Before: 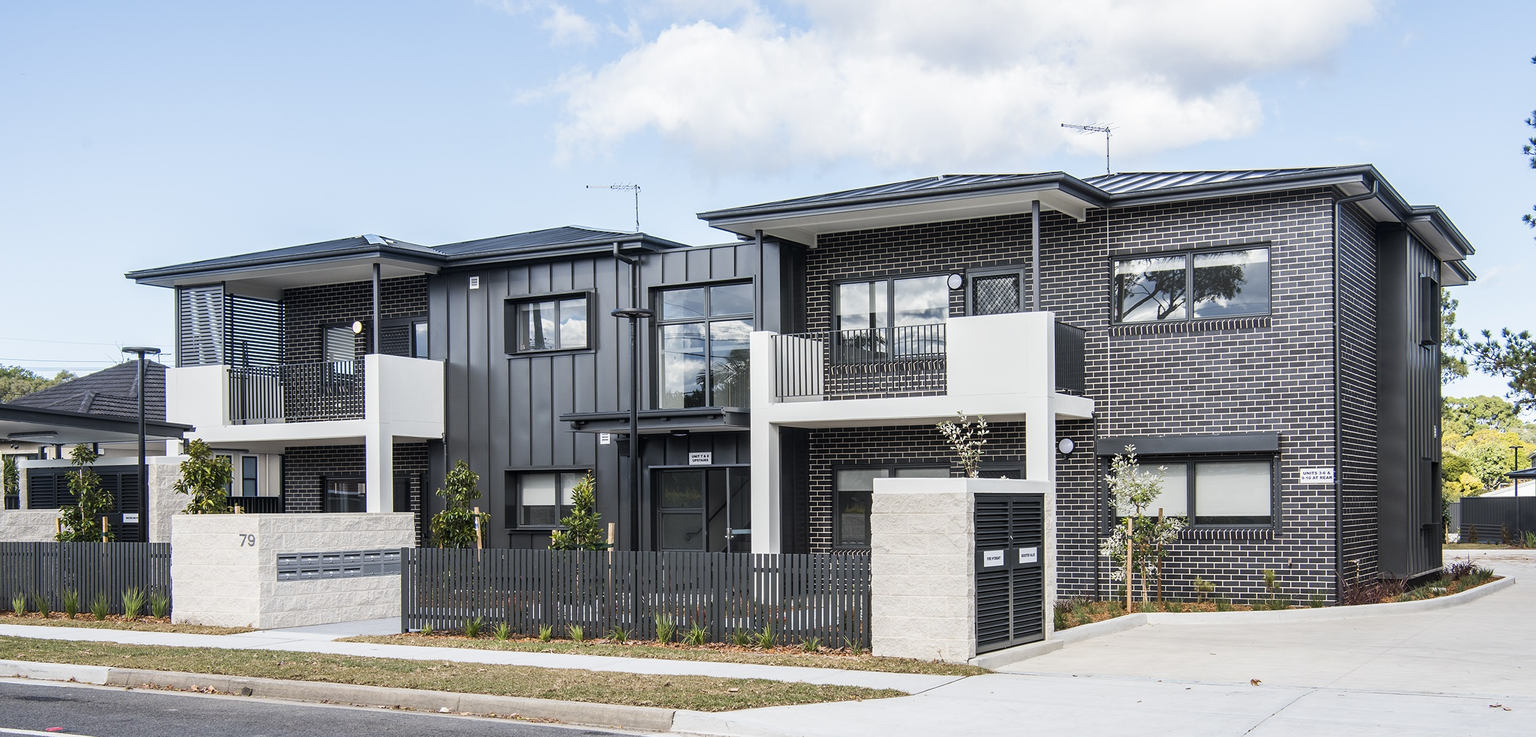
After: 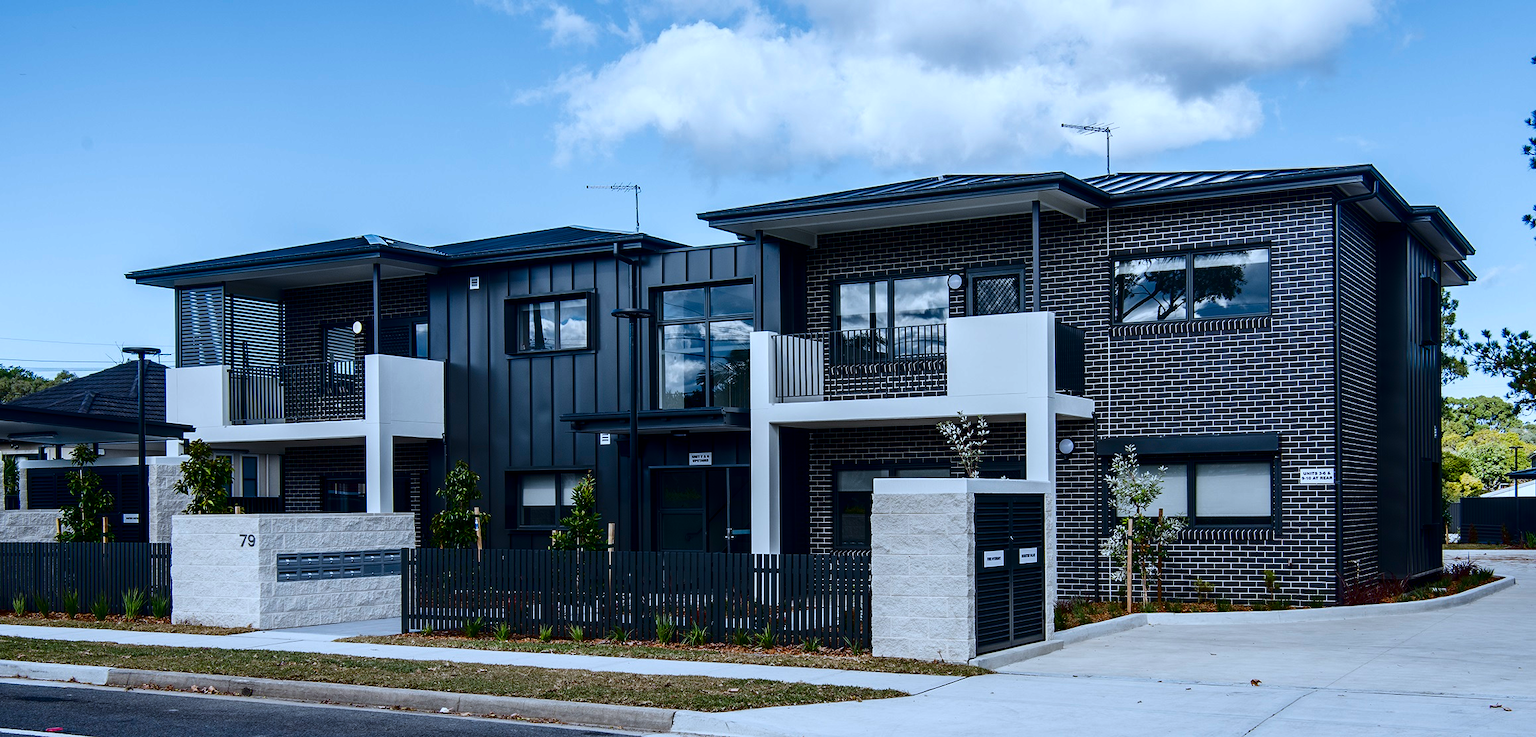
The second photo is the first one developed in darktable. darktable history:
white balance: red 0.931, blue 1.11
contrast brightness saturation: contrast 0.09, brightness -0.59, saturation 0.17
